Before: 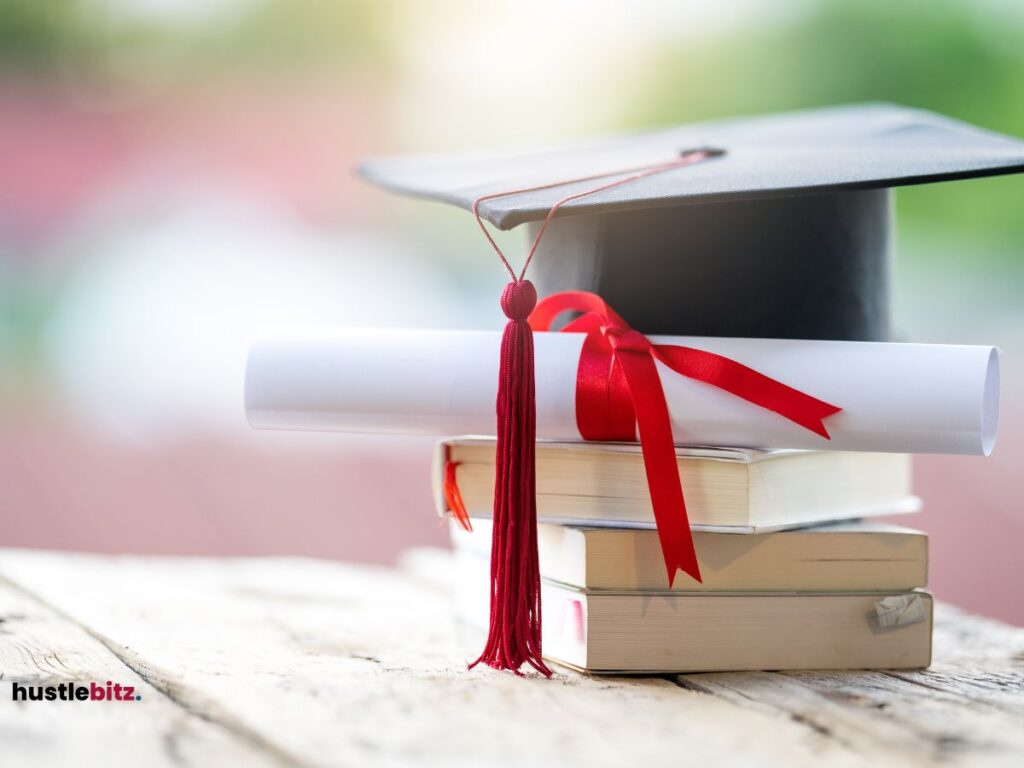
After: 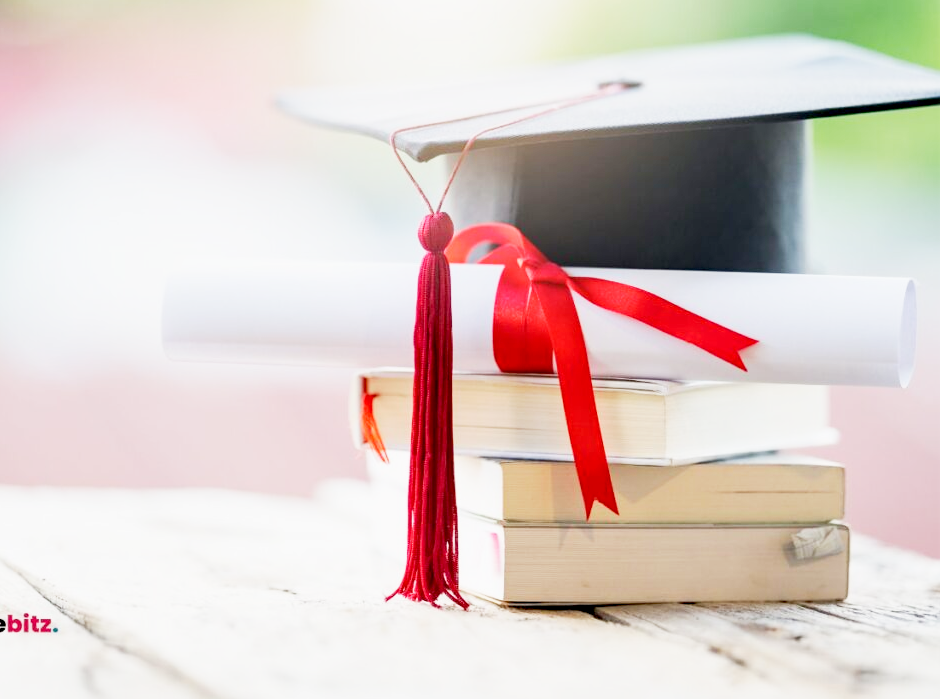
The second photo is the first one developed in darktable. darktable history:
crop and rotate: left 8.159%, top 8.889%
base curve: curves: ch0 [(0, 0) (0.088, 0.125) (0.176, 0.251) (0.354, 0.501) (0.613, 0.749) (1, 0.877)], fusion 1, preserve colors none
